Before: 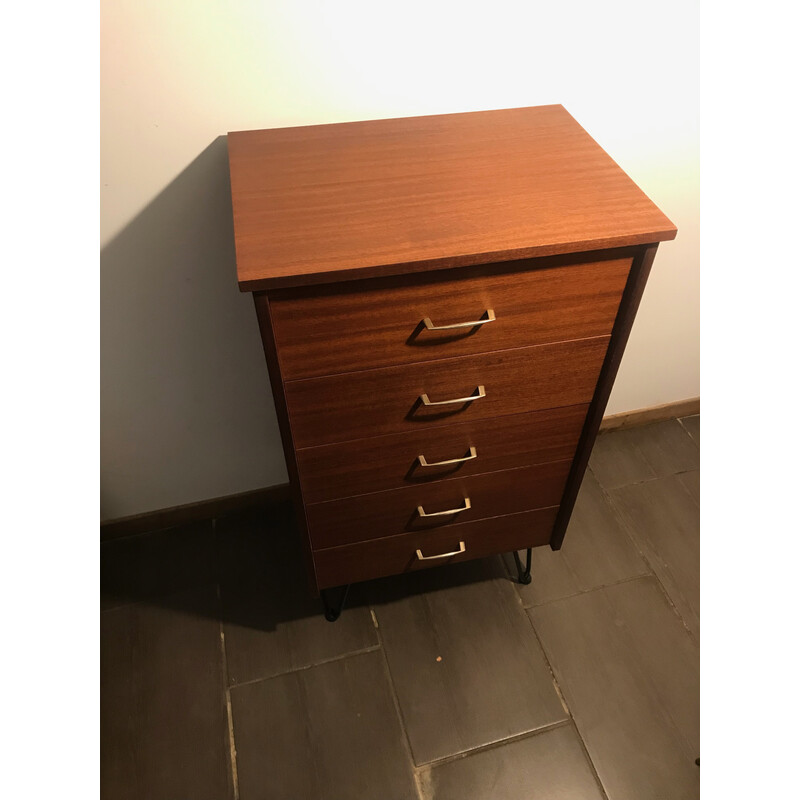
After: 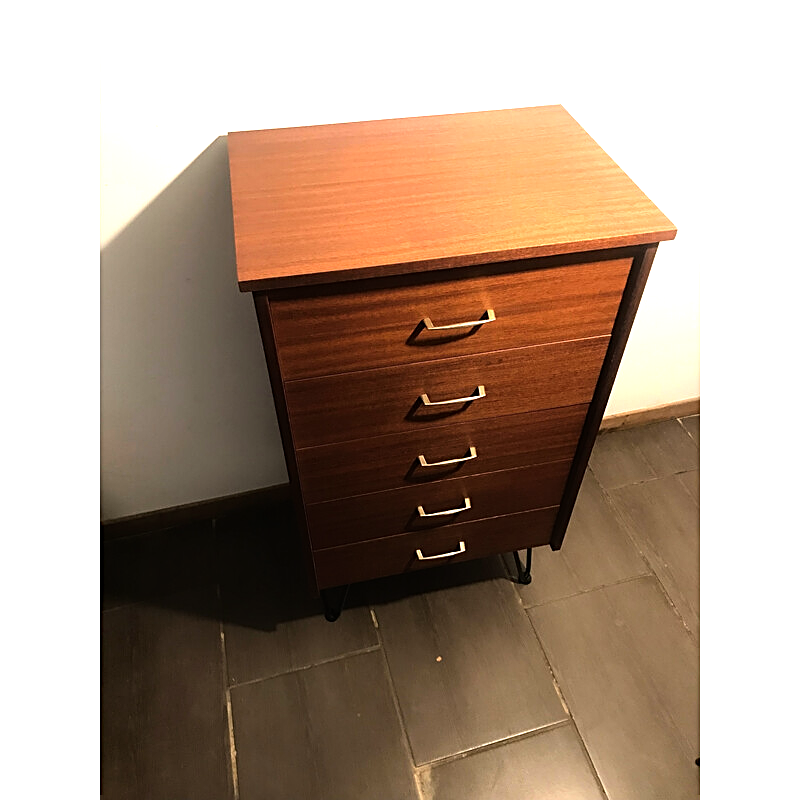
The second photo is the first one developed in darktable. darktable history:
sharpen: on, module defaults
tone equalizer: -8 EV -1.08 EV, -7 EV -1.04 EV, -6 EV -0.835 EV, -5 EV -0.608 EV, -3 EV 0.566 EV, -2 EV 0.838 EV, -1 EV 0.991 EV, +0 EV 1.06 EV
exposure: black level correction 0, exposure 0.199 EV, compensate exposure bias true, compensate highlight preservation false
